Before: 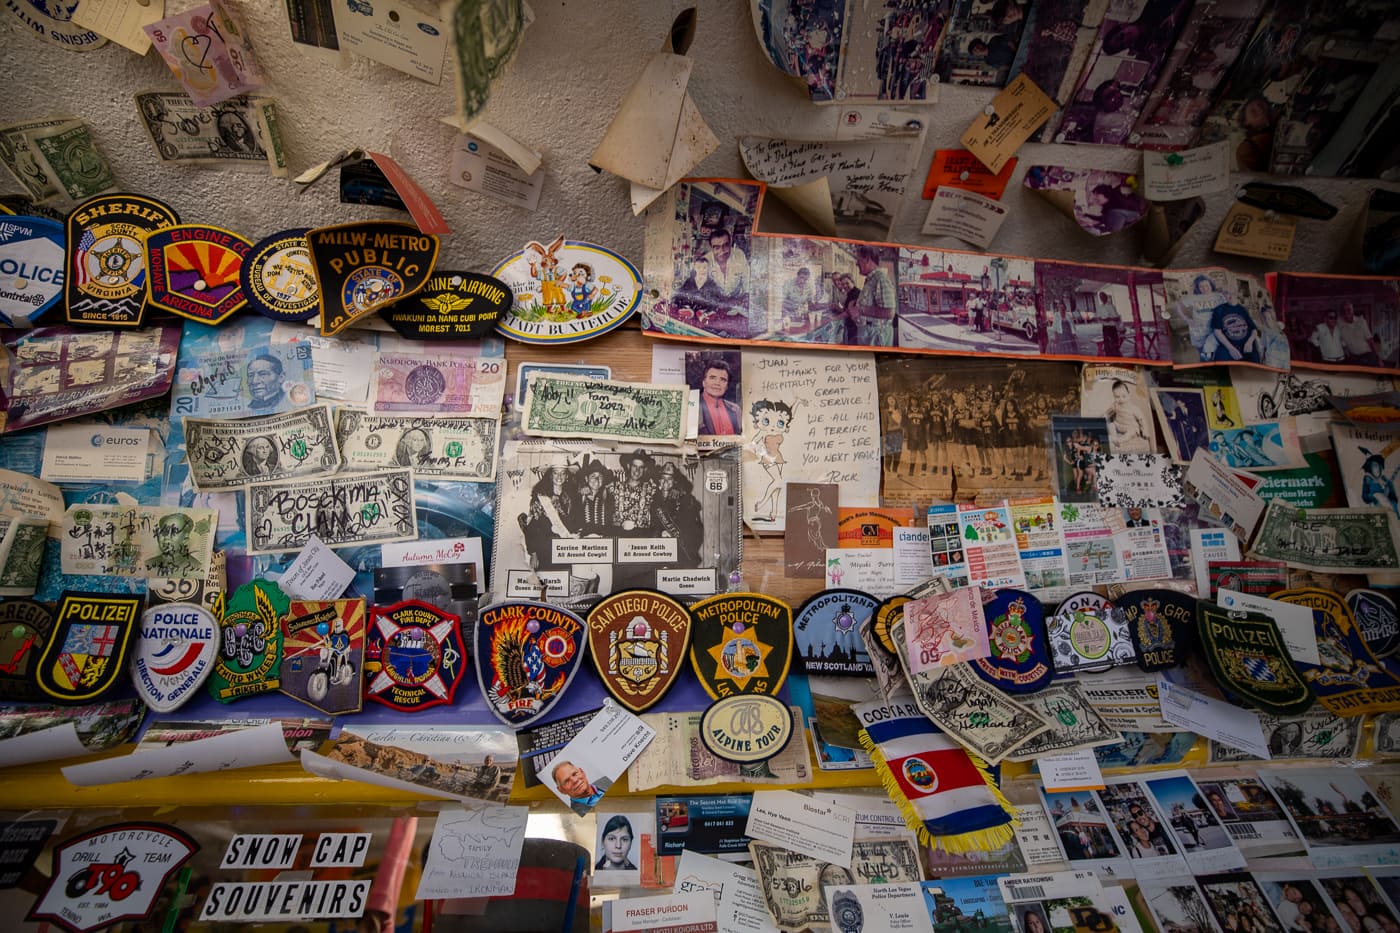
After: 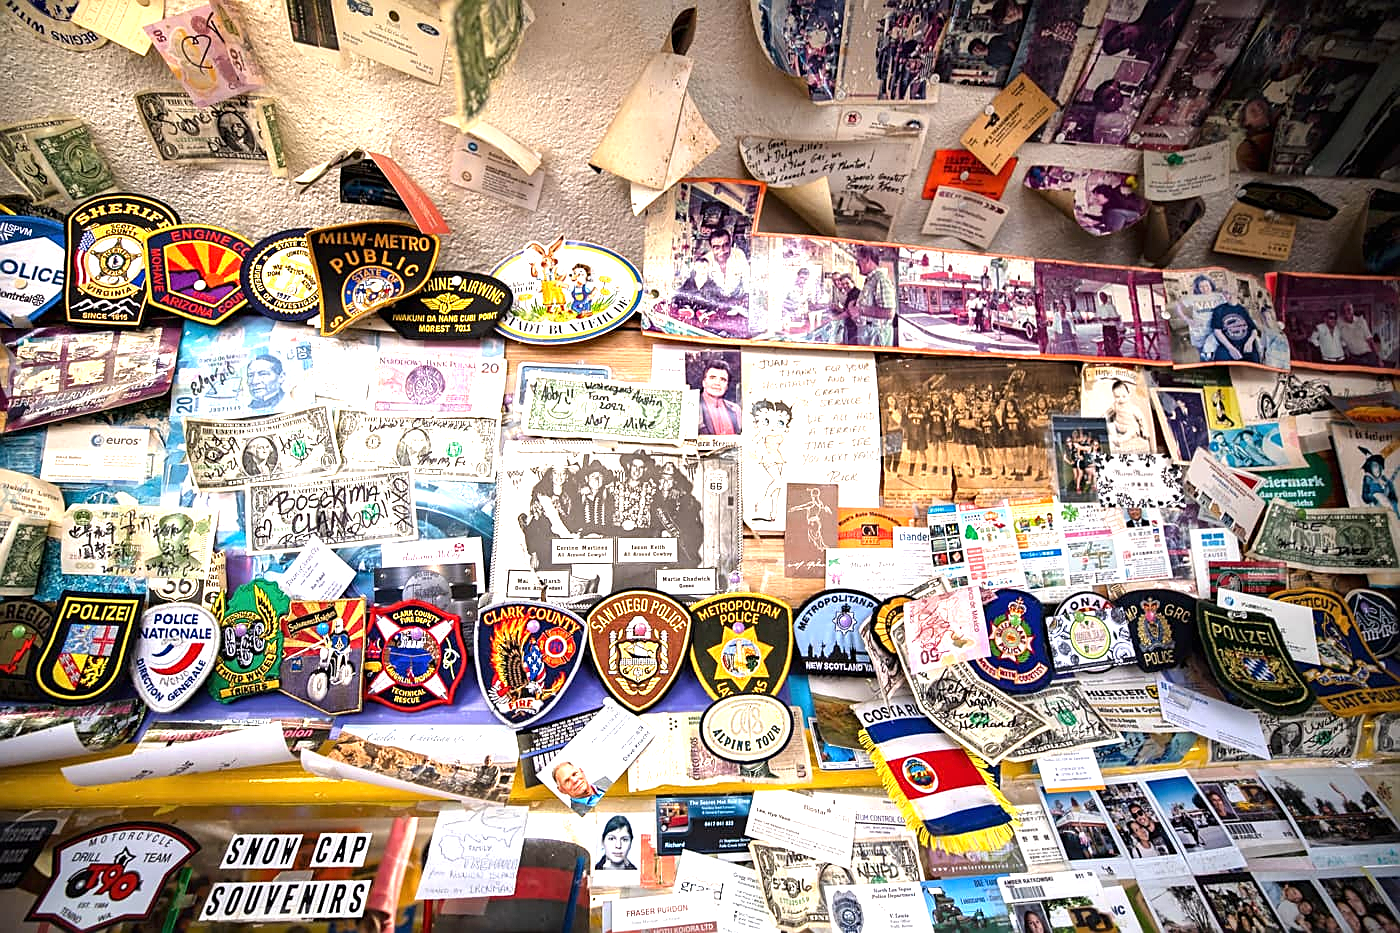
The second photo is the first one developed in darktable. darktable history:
tone equalizer: -8 EV -0.39 EV, -7 EV -0.423 EV, -6 EV -0.373 EV, -5 EV -0.217 EV, -3 EV 0.244 EV, -2 EV 0.354 EV, -1 EV 0.402 EV, +0 EV 0.387 EV, mask exposure compensation -0.506 EV
exposure: black level correction 0, exposure 1.541 EV, compensate highlight preservation false
sharpen: on, module defaults
